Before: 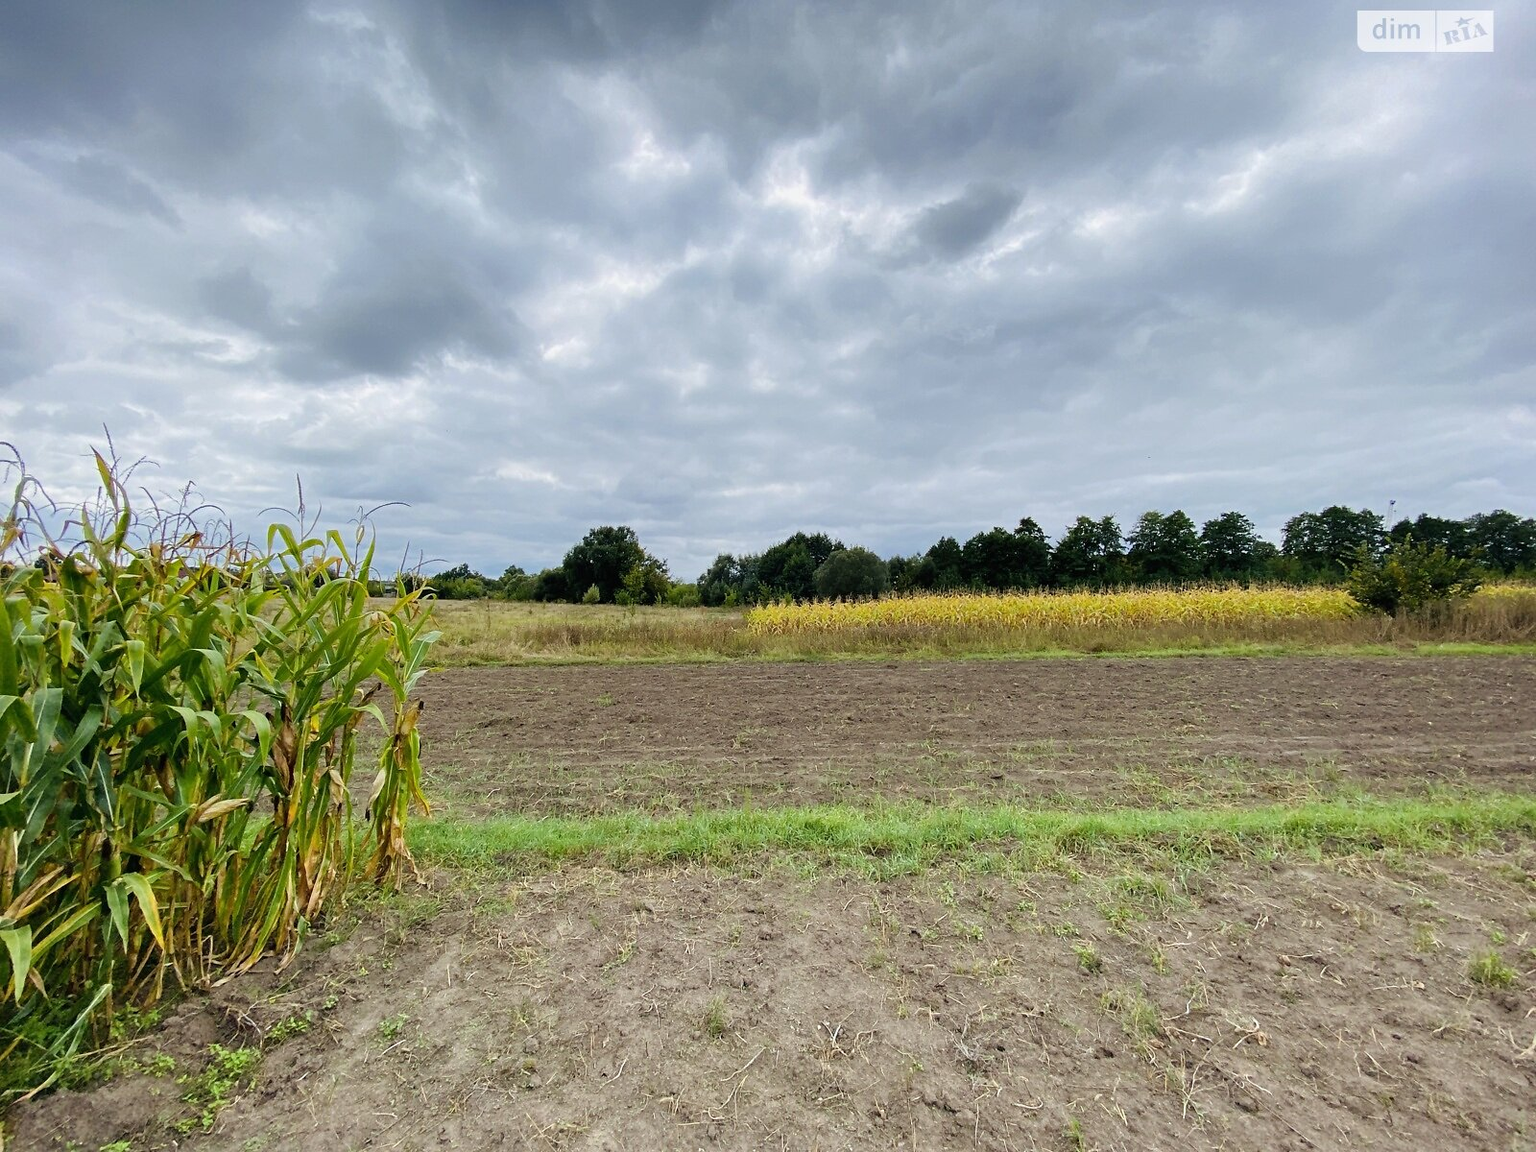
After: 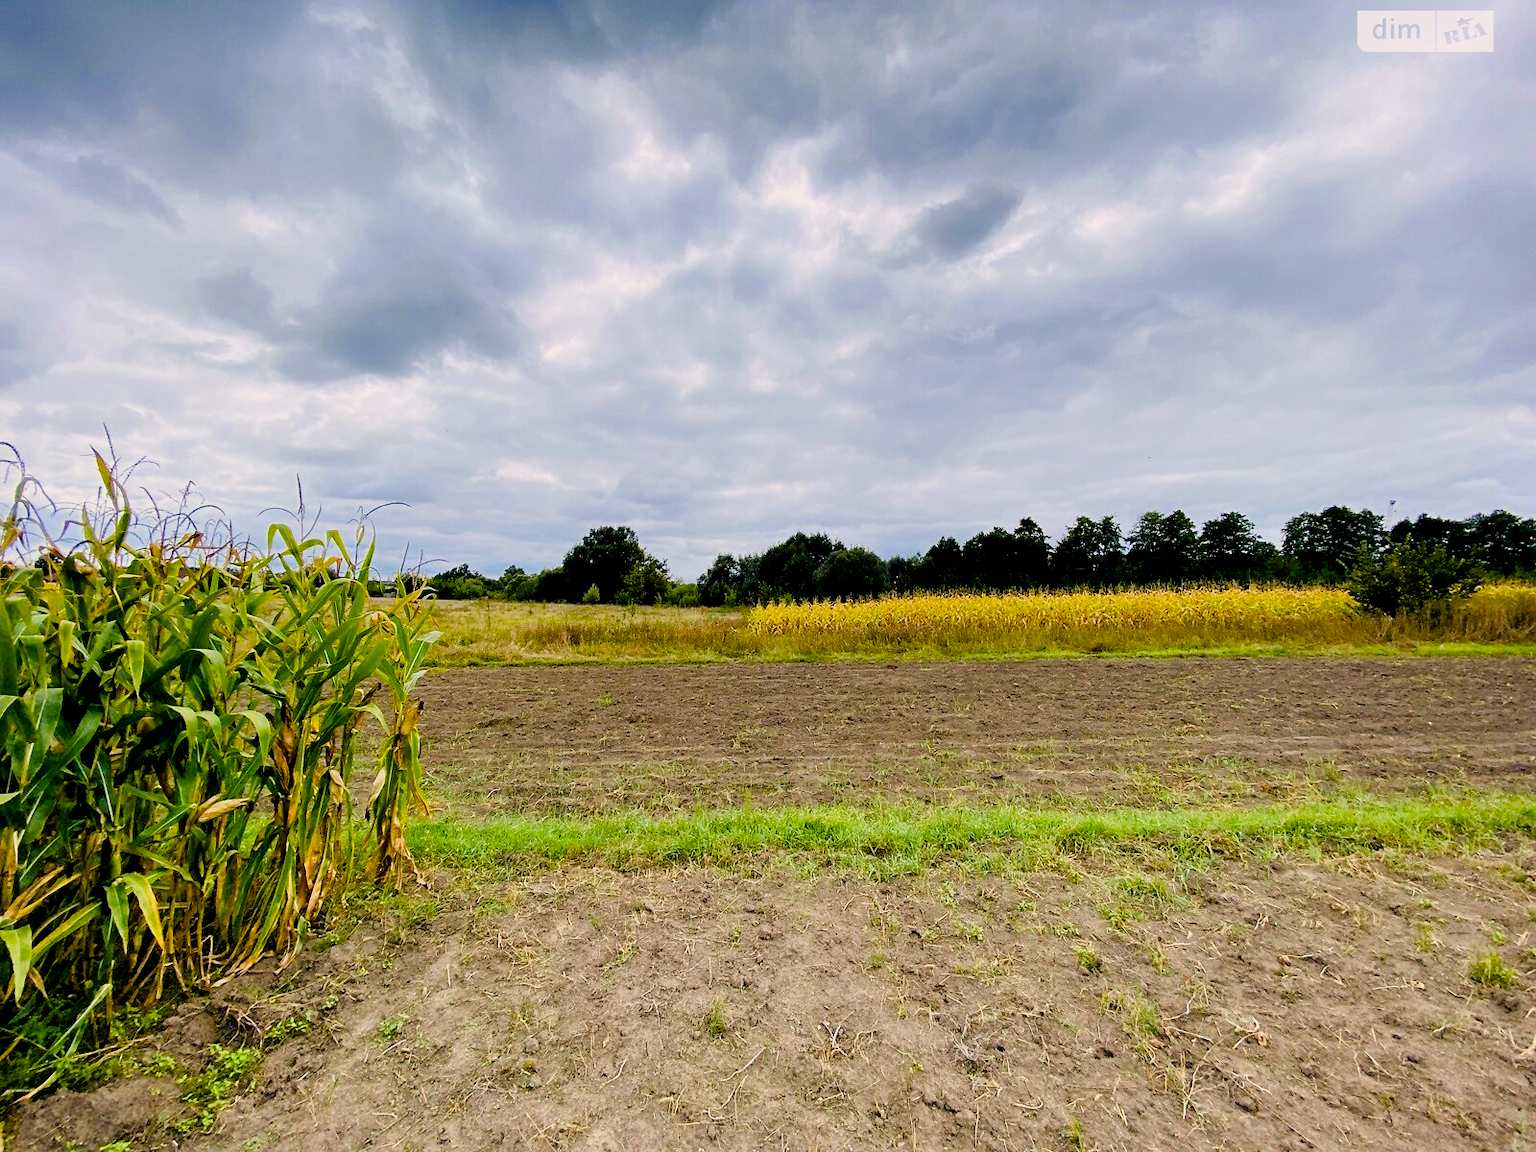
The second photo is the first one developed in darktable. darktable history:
filmic rgb: black relative exposure -7.75 EV, white relative exposure 4.4 EV, threshold 3 EV, target black luminance 0%, hardness 3.76, latitude 50.51%, contrast 1.074, highlights saturation mix 10%, shadows ↔ highlights balance -0.22%, color science v4 (2020), enable highlight reconstruction true
color balance rgb: shadows lift › chroma 1%, shadows lift › hue 217.2°, power › hue 310.8°, highlights gain › chroma 2%, highlights gain › hue 44.4°, global offset › luminance 0.25%, global offset › hue 171.6°, perceptual saturation grading › global saturation 14.09%, perceptual saturation grading › highlights -30%, perceptual saturation grading › shadows 50.67%, global vibrance 25%, contrast 20%
